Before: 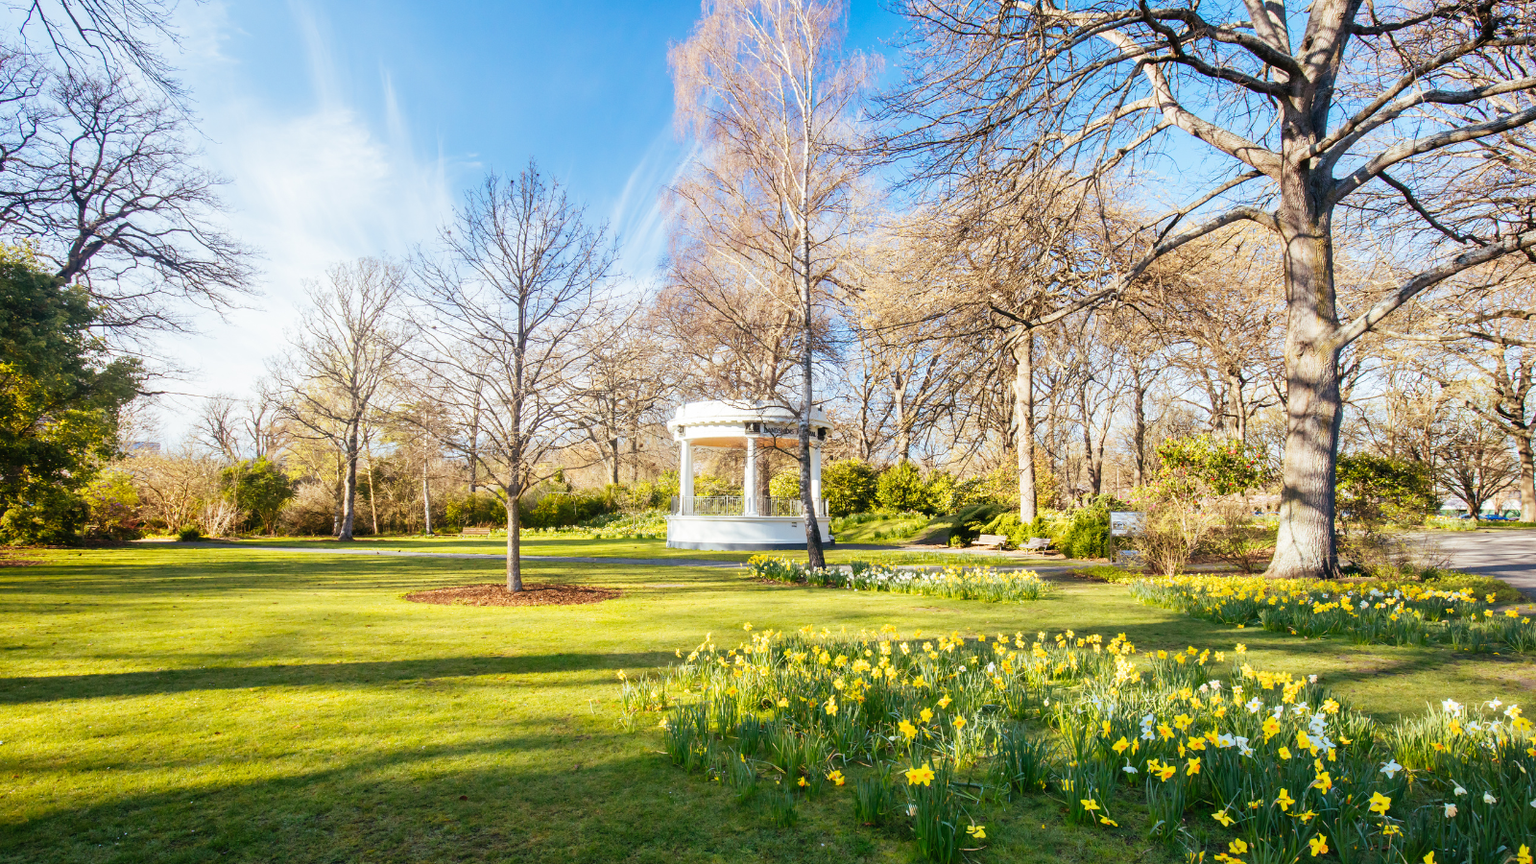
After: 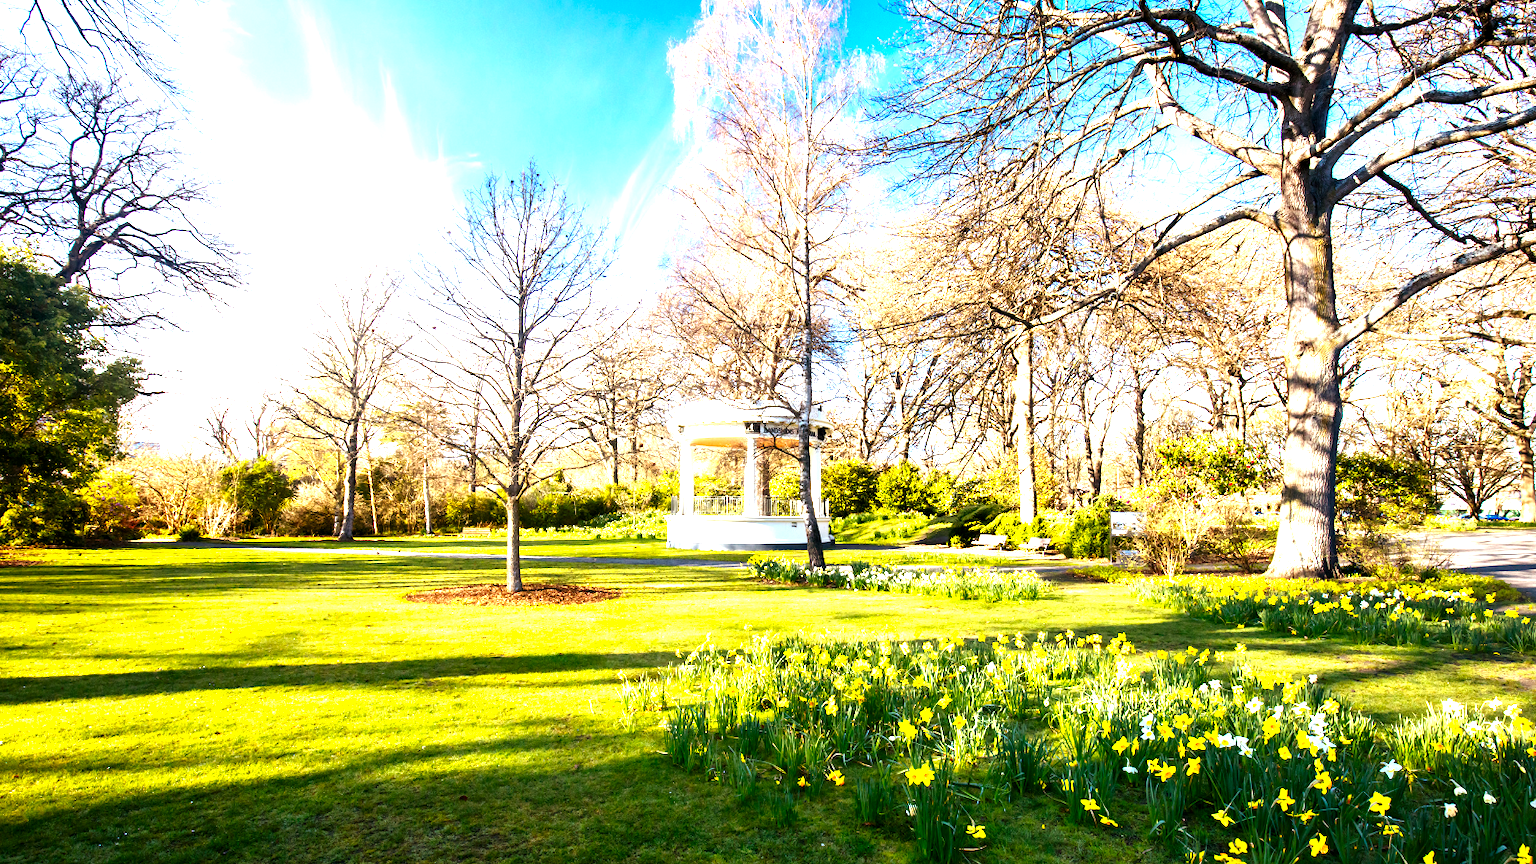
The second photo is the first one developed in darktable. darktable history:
levels: levels [0.012, 0.367, 0.697]
contrast brightness saturation: contrast 0.066, brightness -0.129, saturation 0.054
